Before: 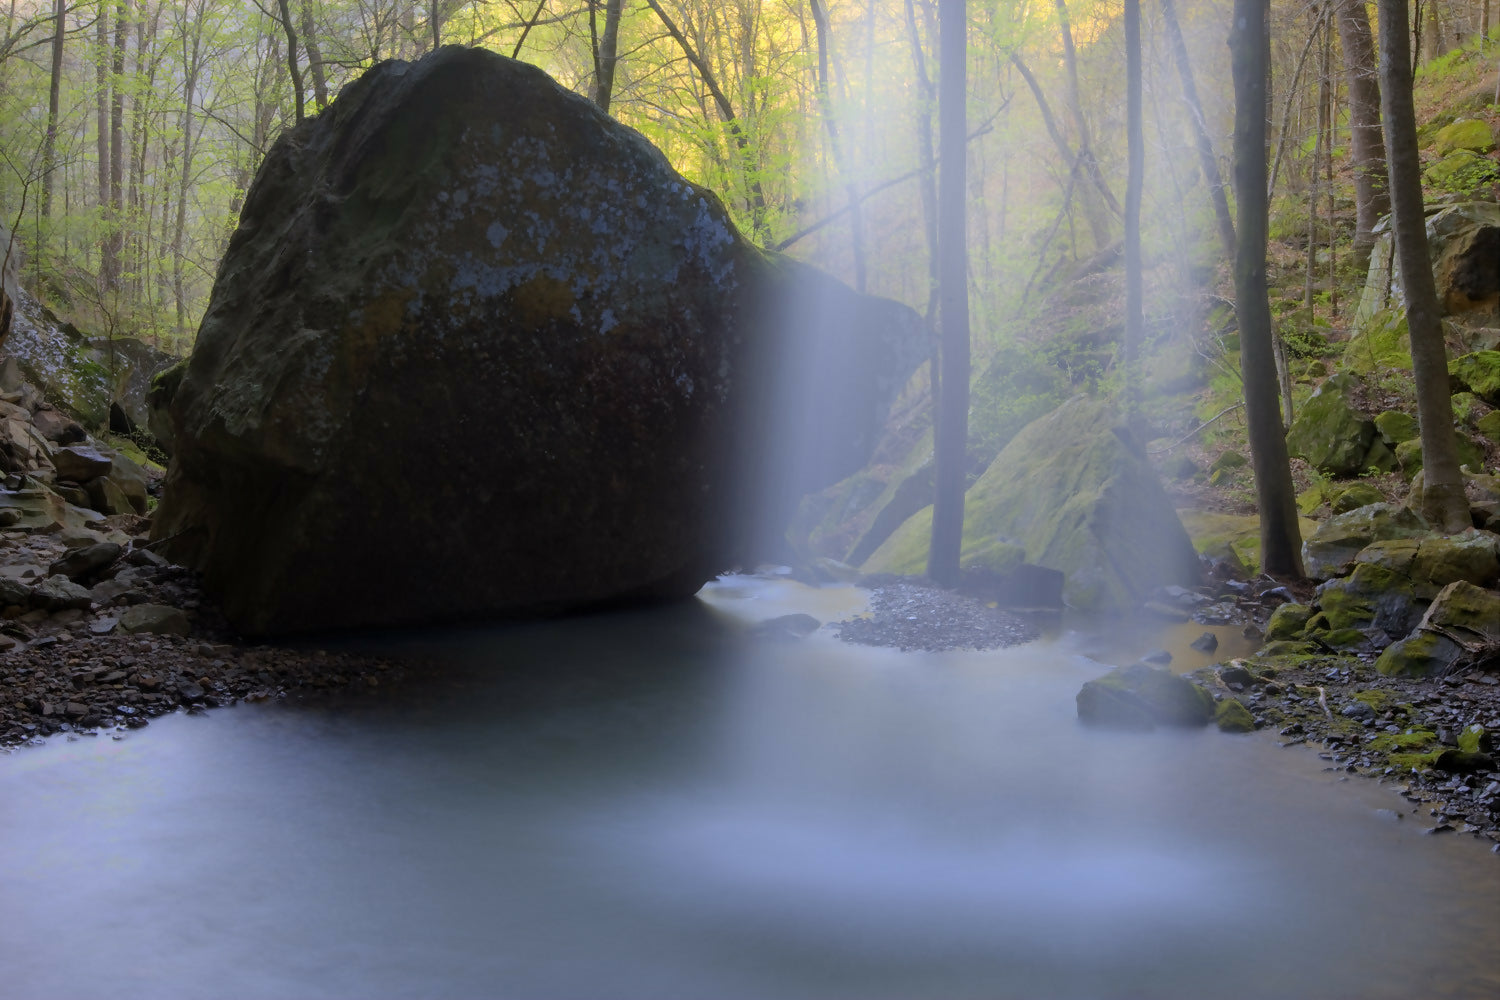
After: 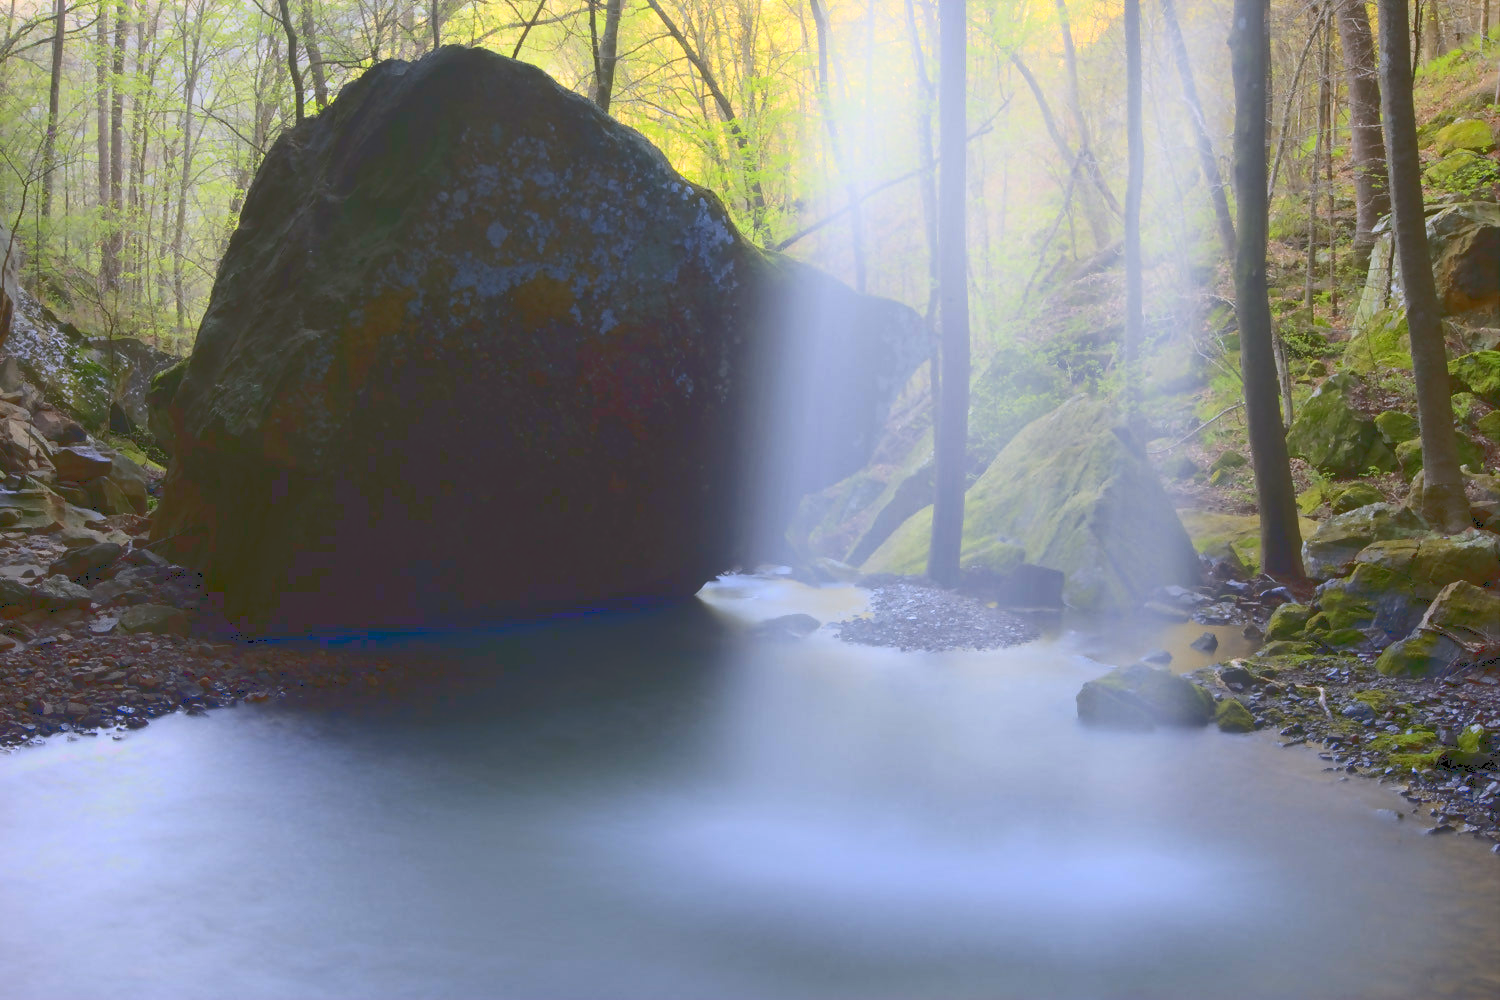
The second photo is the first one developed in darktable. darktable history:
tone curve: curves: ch0 [(0, 0) (0.003, 0.203) (0.011, 0.203) (0.025, 0.21) (0.044, 0.22) (0.069, 0.231) (0.1, 0.243) (0.136, 0.255) (0.177, 0.277) (0.224, 0.305) (0.277, 0.346) (0.335, 0.412) (0.399, 0.492) (0.468, 0.571) (0.543, 0.658) (0.623, 0.75) (0.709, 0.837) (0.801, 0.905) (0.898, 0.955) (1, 1)], color space Lab, linked channels, preserve colors none
